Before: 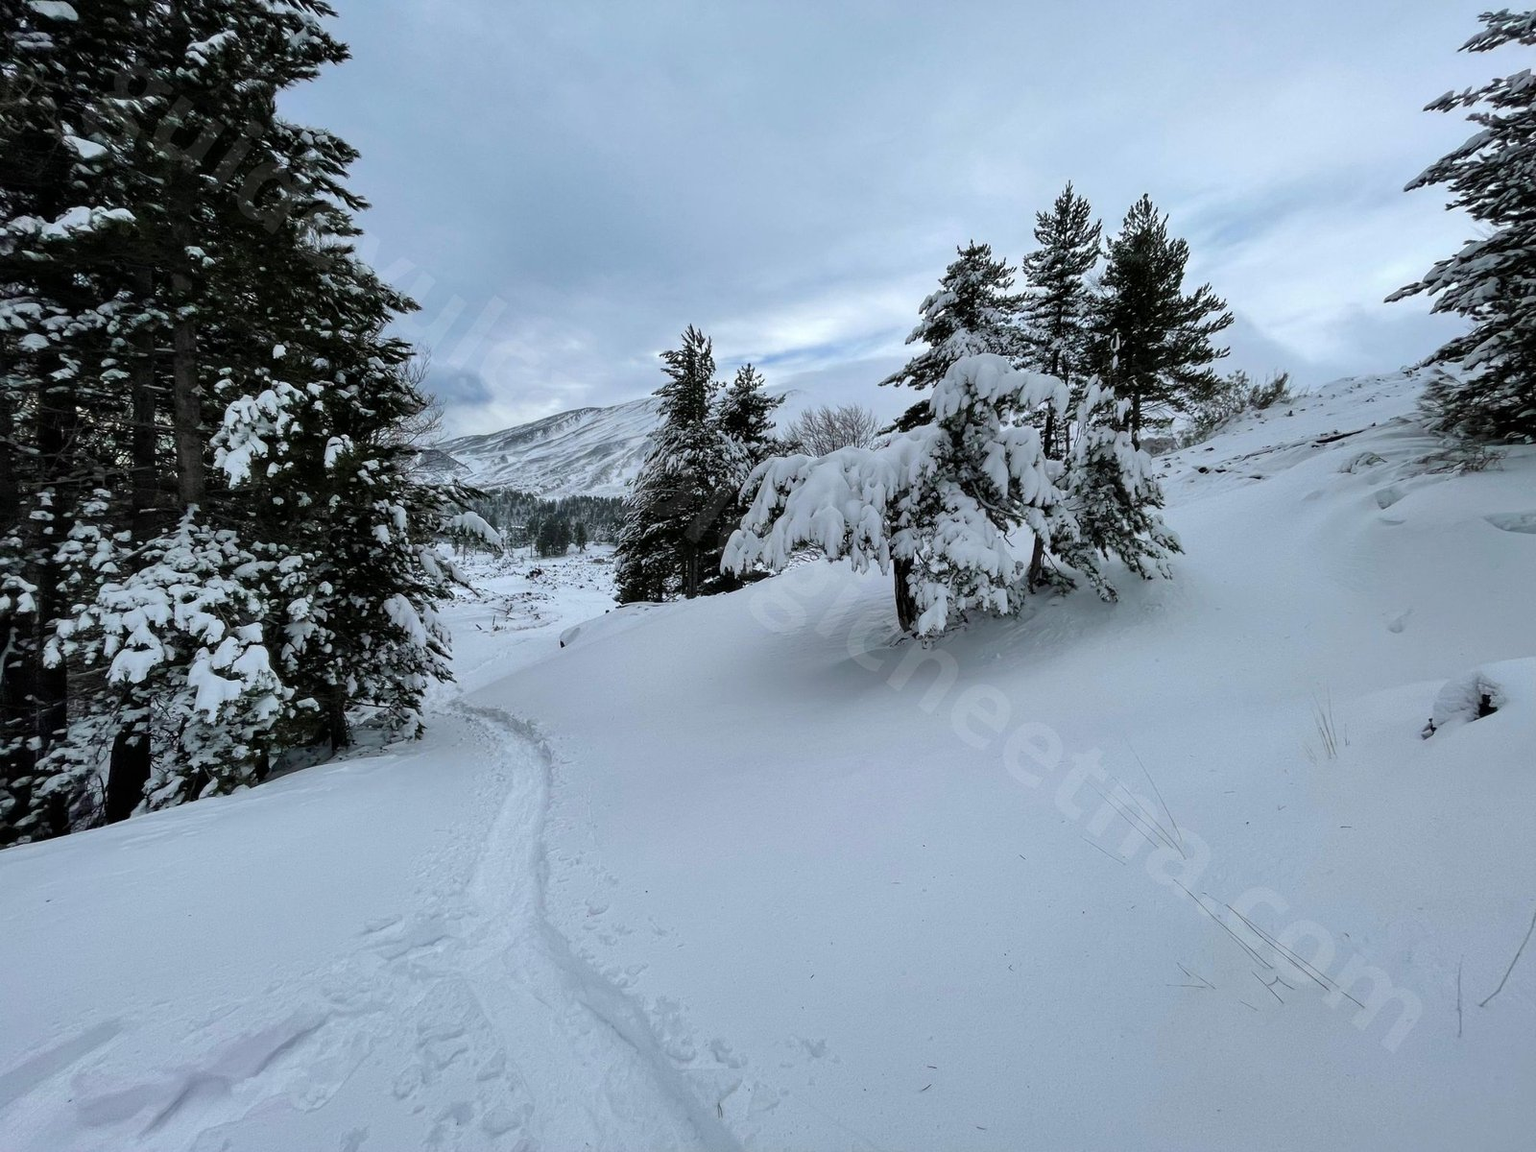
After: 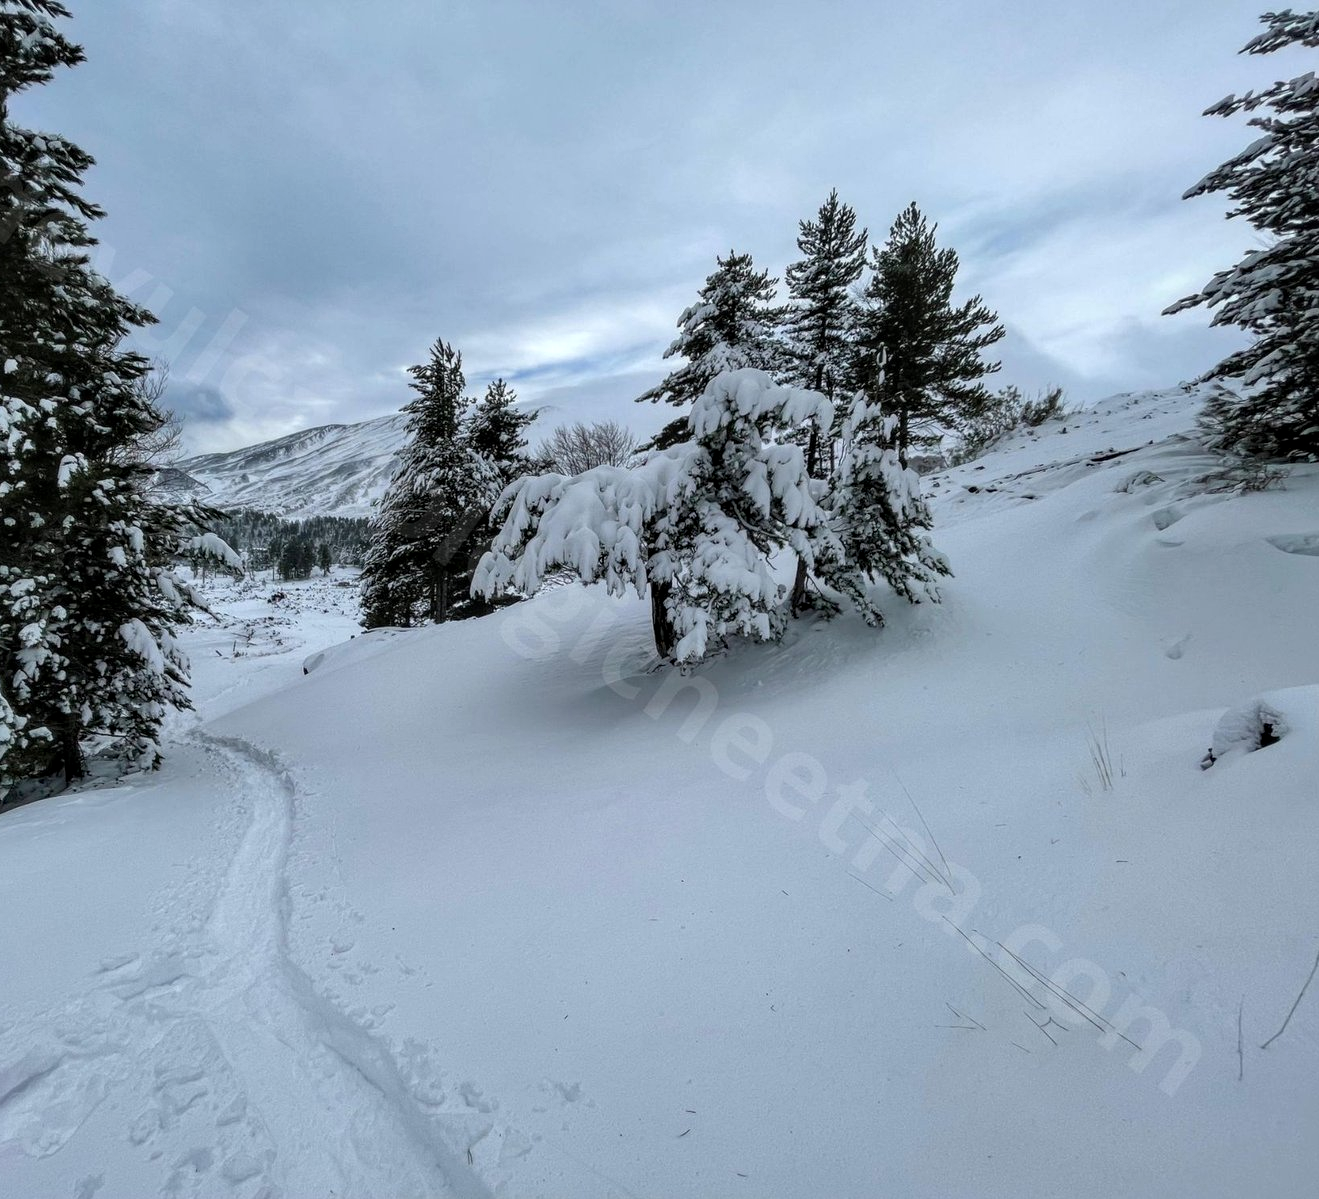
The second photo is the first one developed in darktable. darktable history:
crop: left 17.503%, bottom 0.039%
local contrast: on, module defaults
